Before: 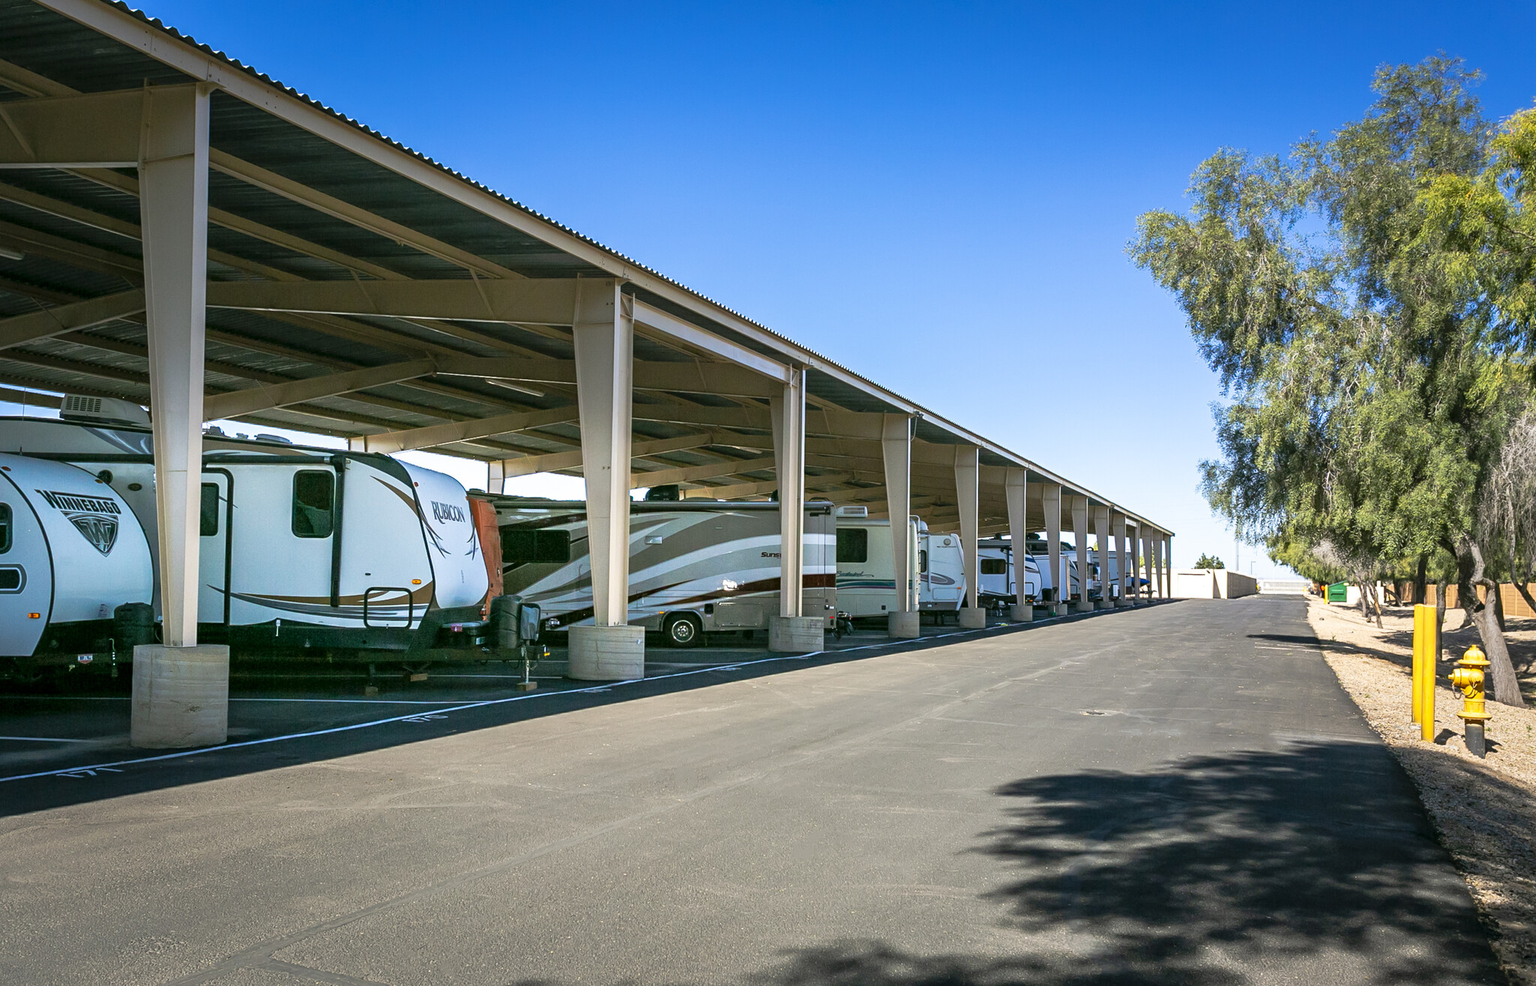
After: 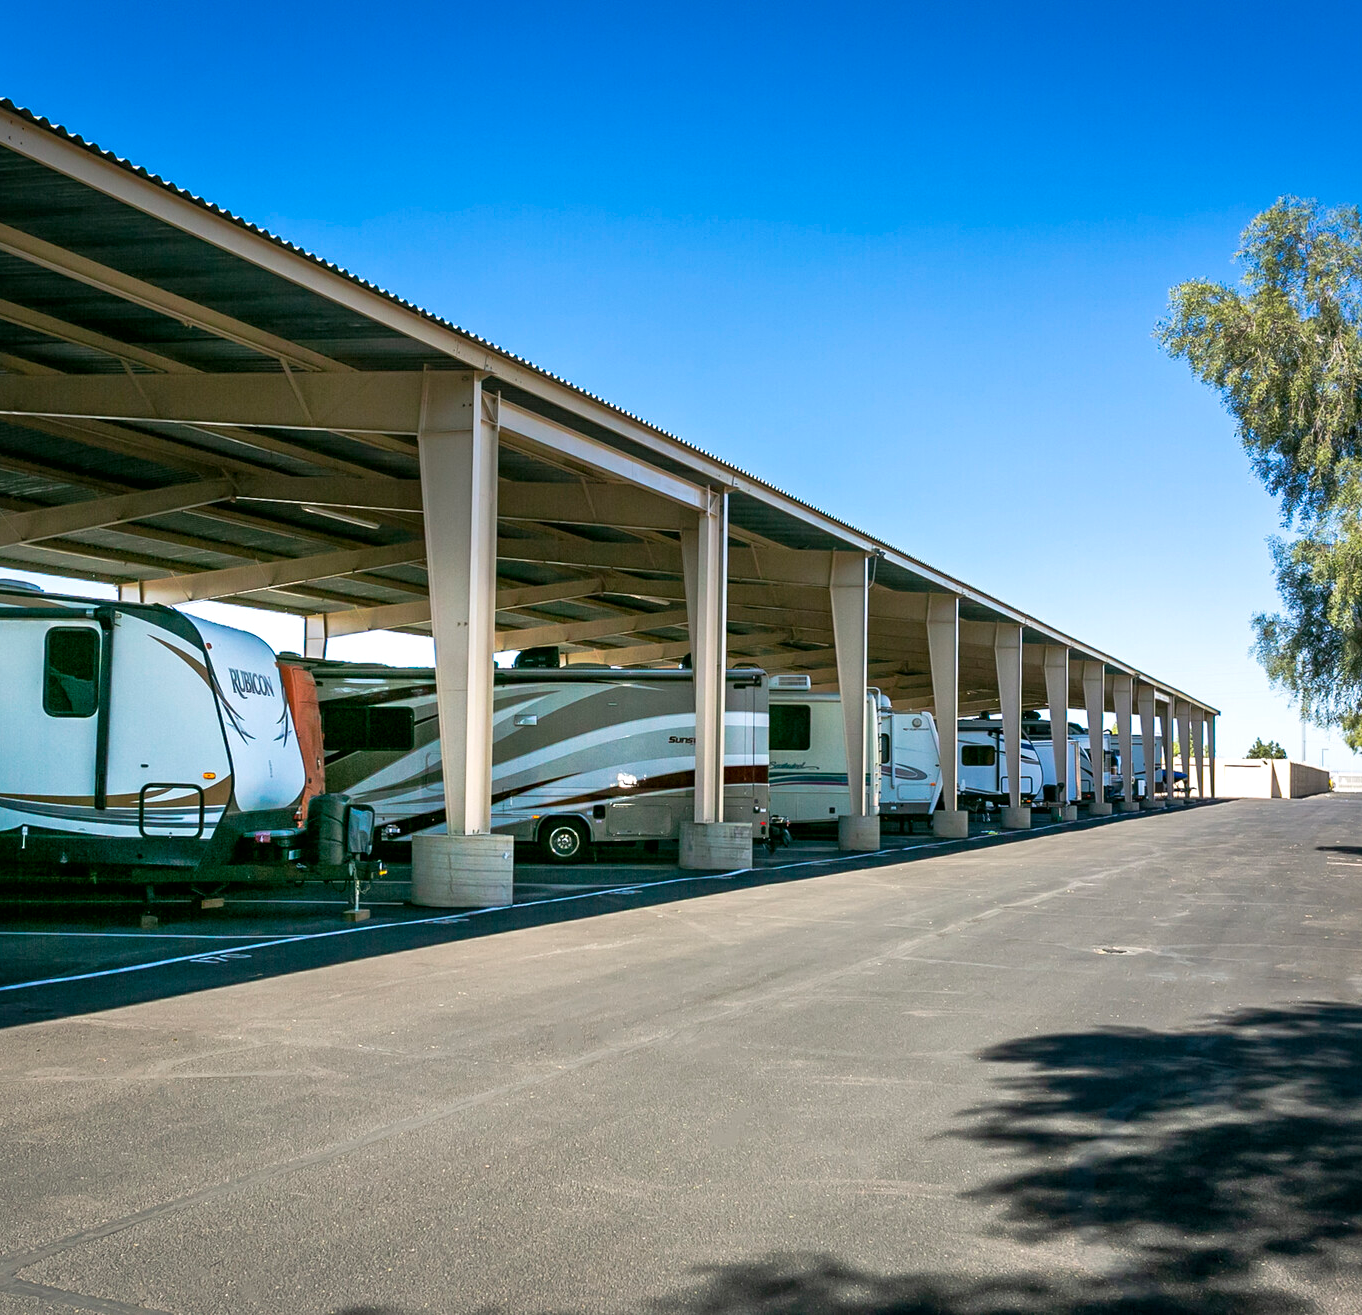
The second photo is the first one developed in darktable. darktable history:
crop: left 16.899%, right 16.556%
local contrast: mode bilateral grid, contrast 20, coarseness 50, detail 132%, midtone range 0.2
